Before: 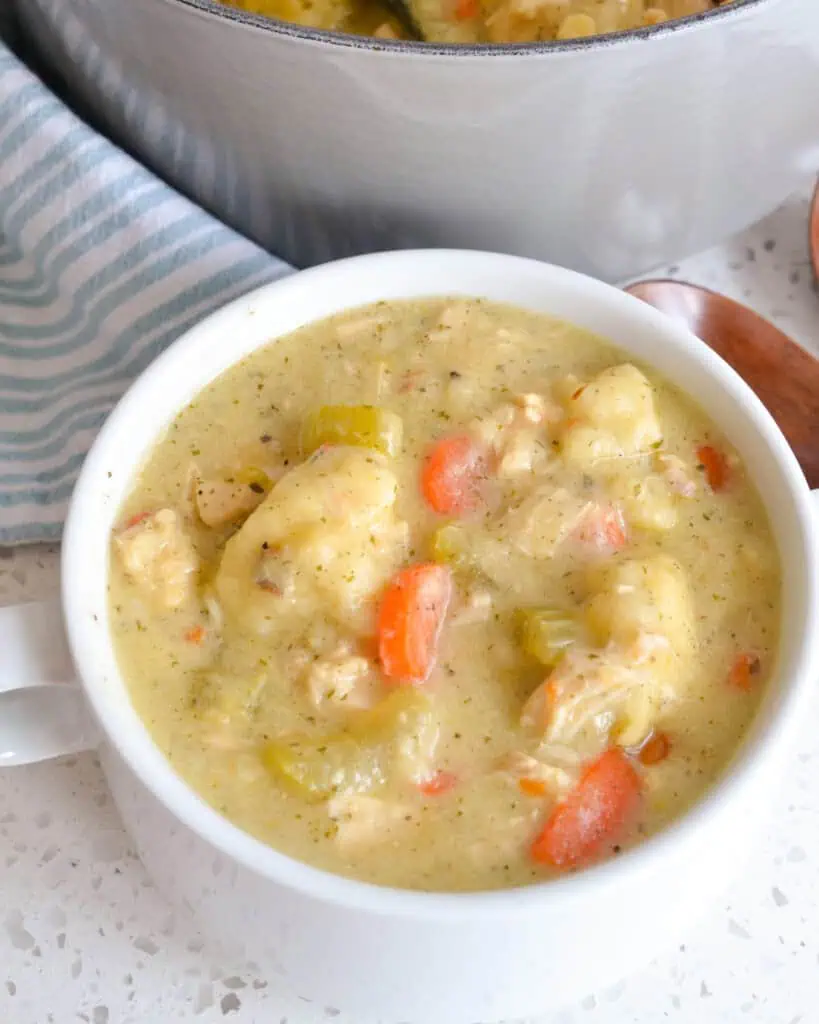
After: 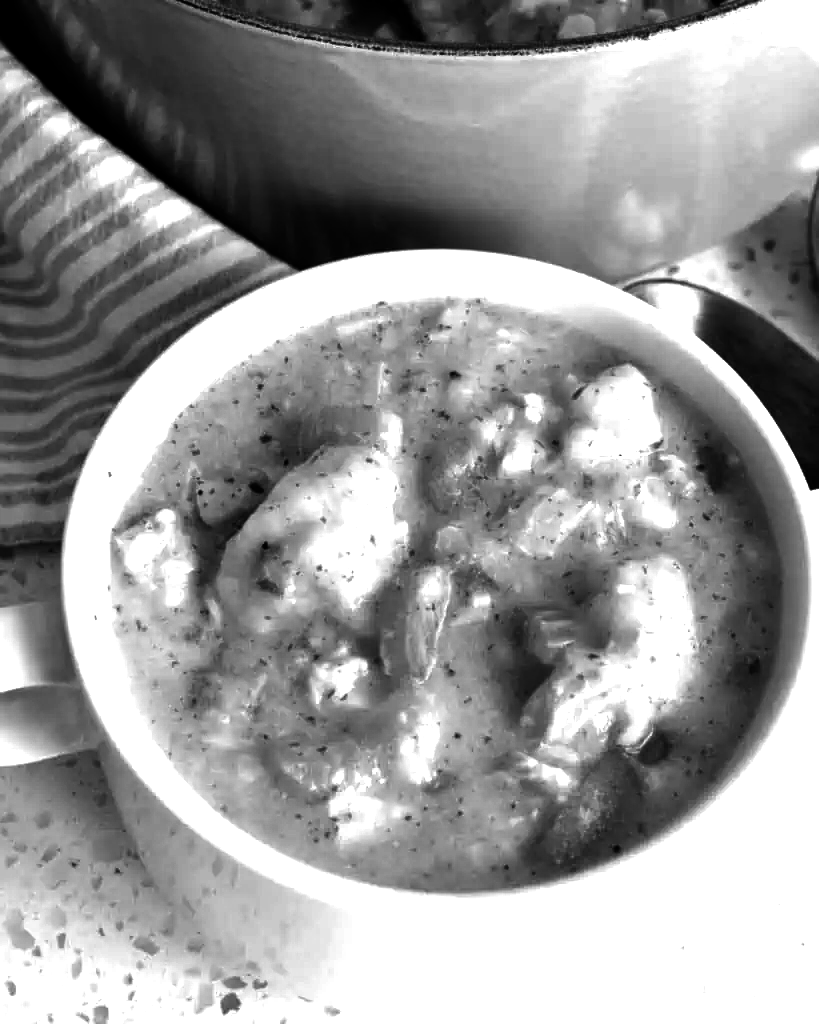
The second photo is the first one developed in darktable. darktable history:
contrast brightness saturation: contrast 0.02, brightness -1, saturation -1
white balance: red 0.925, blue 1.046
tone equalizer: -8 EV -0.75 EV, -7 EV -0.7 EV, -6 EV -0.6 EV, -5 EV -0.4 EV, -3 EV 0.4 EV, -2 EV 0.6 EV, -1 EV 0.7 EV, +0 EV 0.75 EV, edges refinement/feathering 500, mask exposure compensation -1.57 EV, preserve details no
